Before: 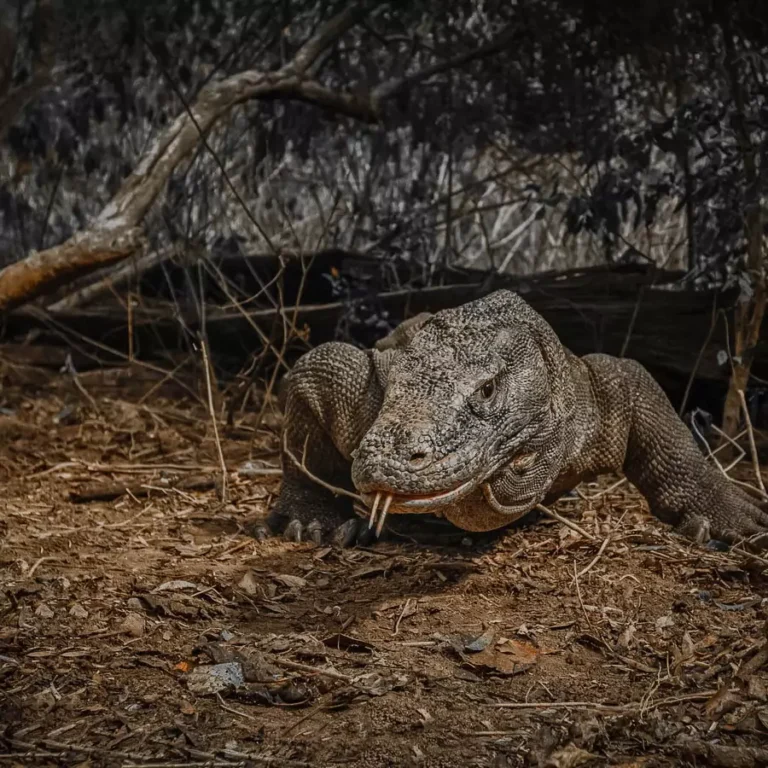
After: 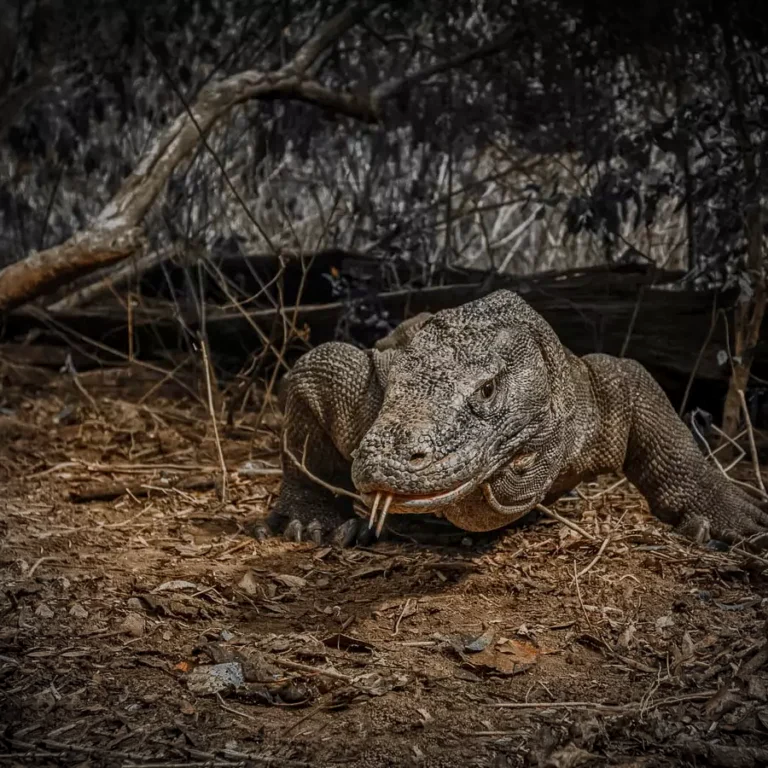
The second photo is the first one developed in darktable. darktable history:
vignetting: automatic ratio true
local contrast: highlights 100%, shadows 100%, detail 120%, midtone range 0.2
